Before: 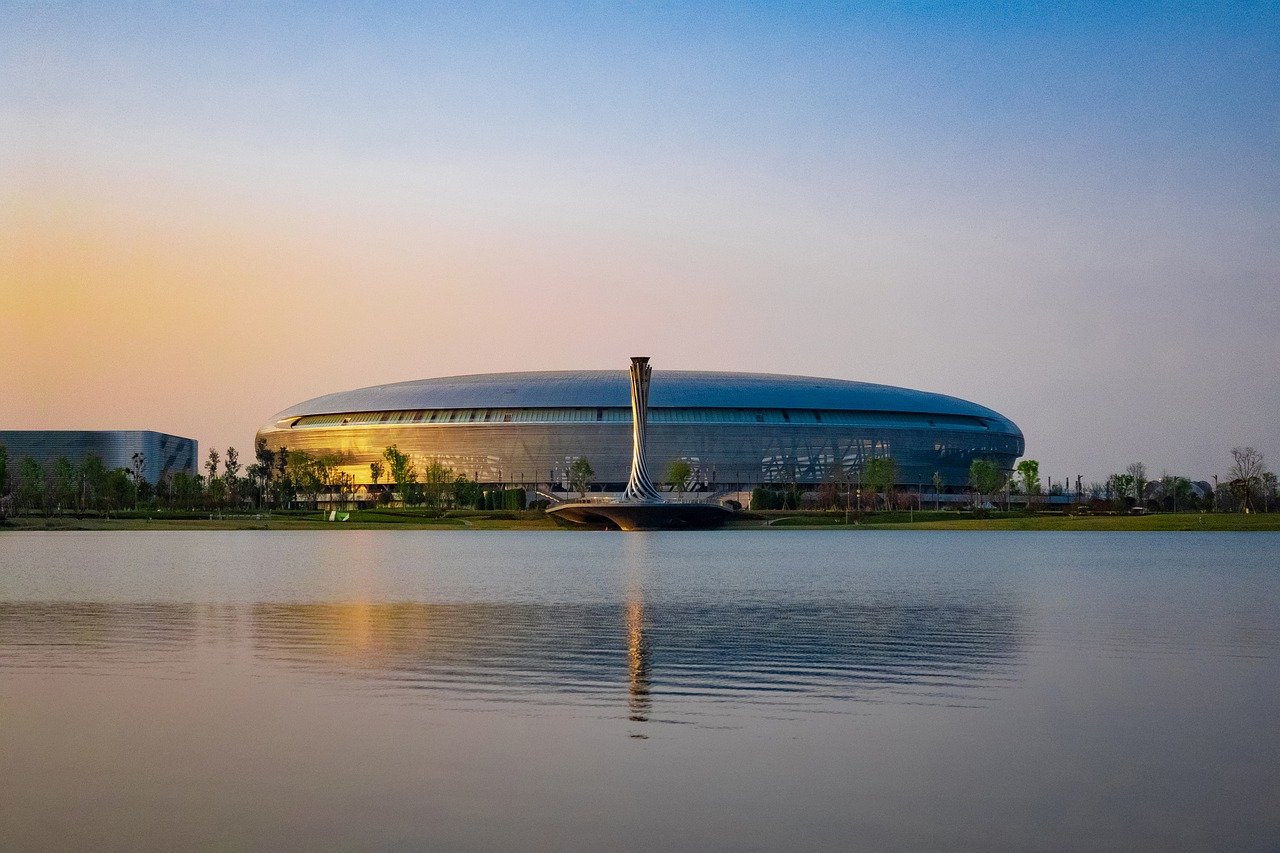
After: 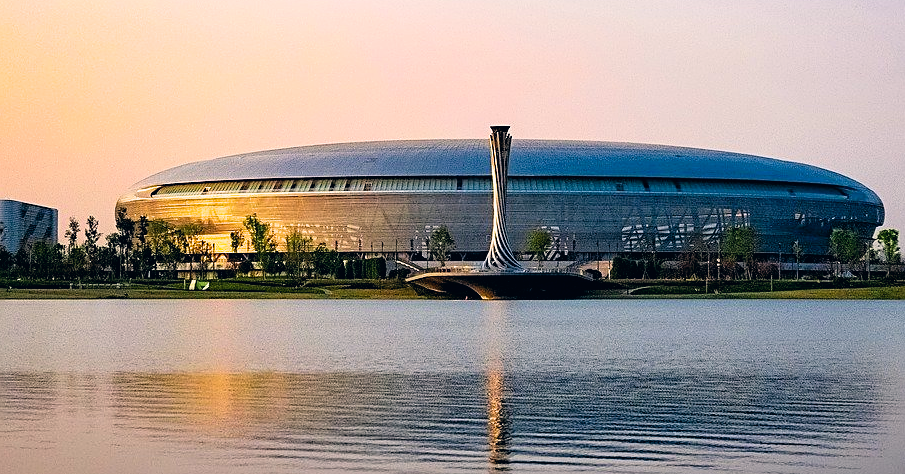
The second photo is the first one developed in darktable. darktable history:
color correction: highlights a* 5.39, highlights b* 5.31, shadows a* -4.17, shadows b* -5.16
filmic rgb: black relative exposure -11.86 EV, white relative exposure 5.43 EV, hardness 4.5, latitude 49.86%, contrast 1.143, color science v6 (2022)
crop: left 10.983%, top 27.131%, right 18.313%, bottom 17.294%
sharpen: on, module defaults
color balance rgb: perceptual saturation grading › global saturation 0.798%, perceptual brilliance grading › global brilliance 29.241%, global vibrance -1.006%, saturation formula JzAzBz (2021)
